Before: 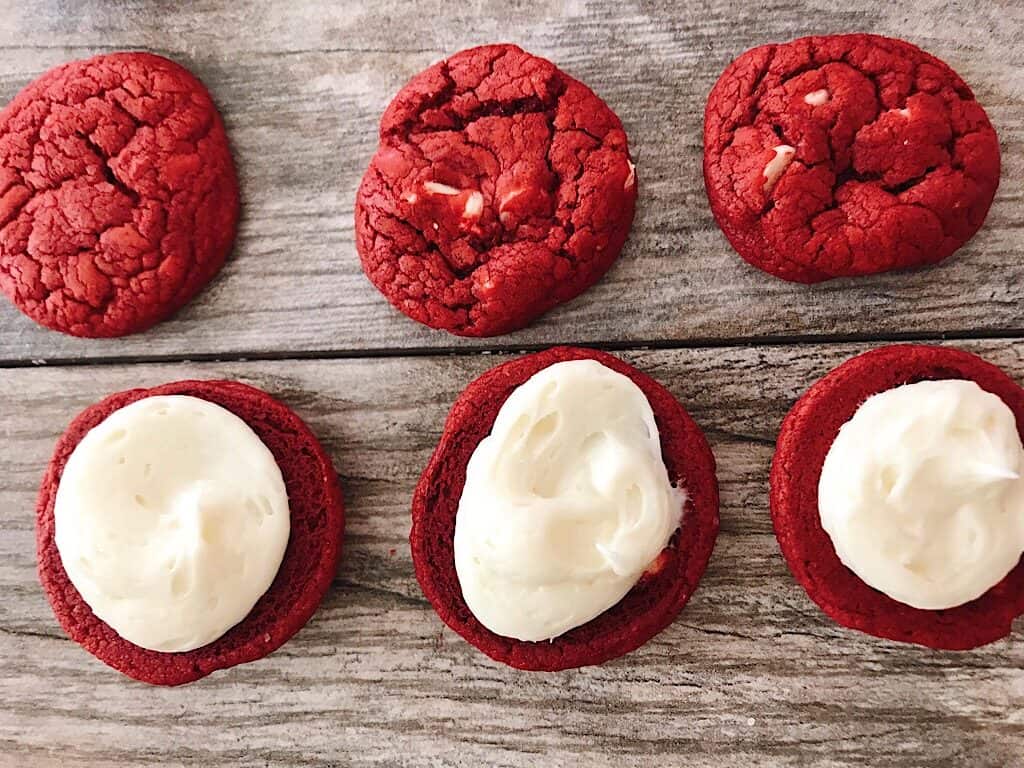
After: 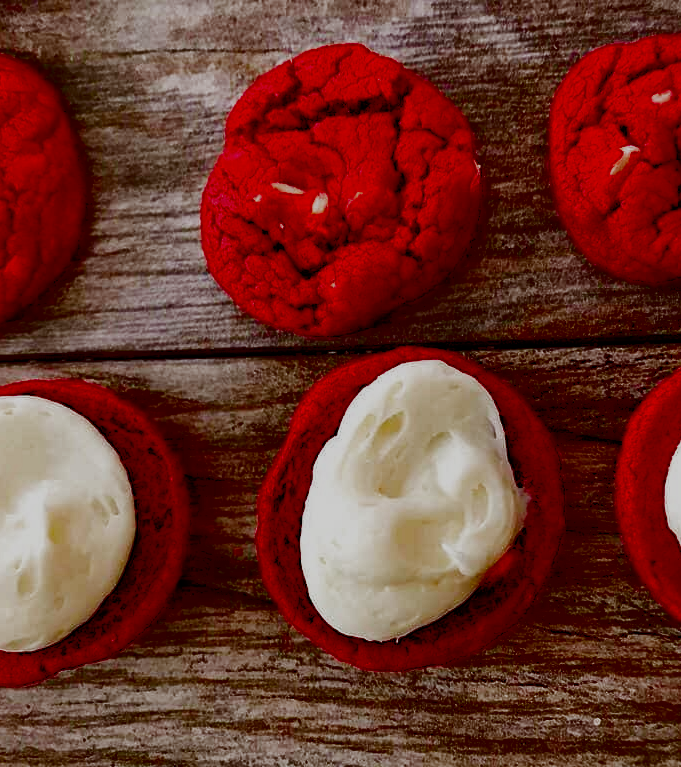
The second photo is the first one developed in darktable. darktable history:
contrast brightness saturation: brightness -0.999, saturation 0.985
filmic rgb: middle gray luminance 12.48%, black relative exposure -10.11 EV, white relative exposure 3.46 EV, target black luminance 0%, hardness 5.66, latitude 45.04%, contrast 1.227, highlights saturation mix 4.46%, shadows ↔ highlights balance 26.91%, preserve chrominance no, color science v4 (2020), type of noise poissonian
crop and rotate: left 15.07%, right 18.416%
